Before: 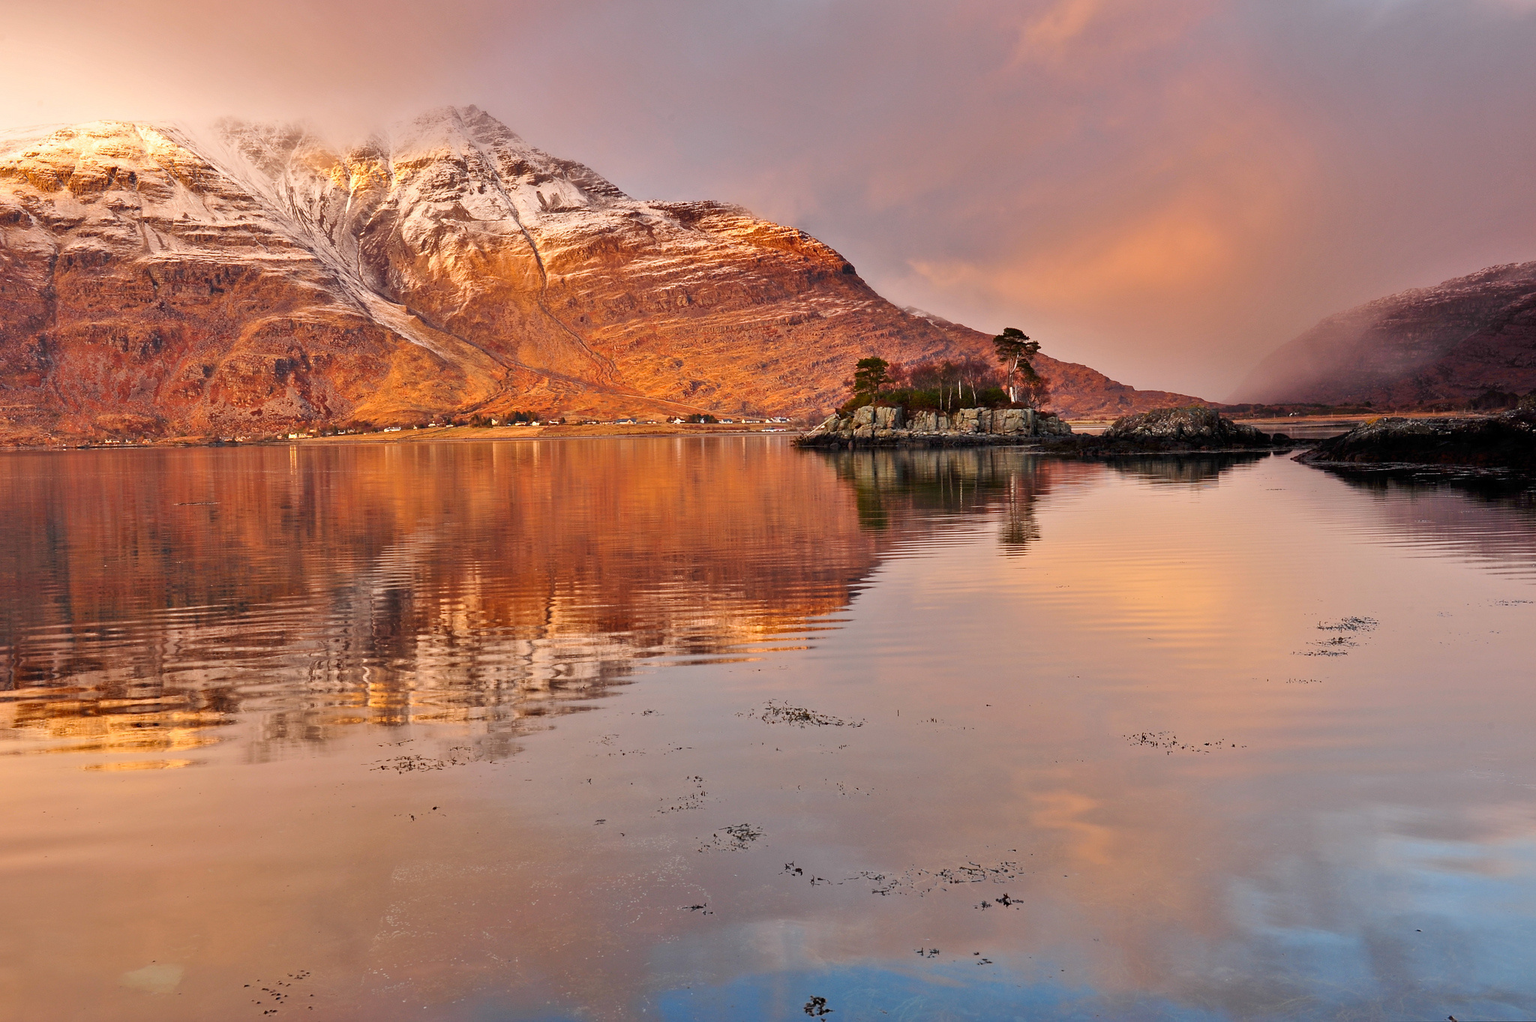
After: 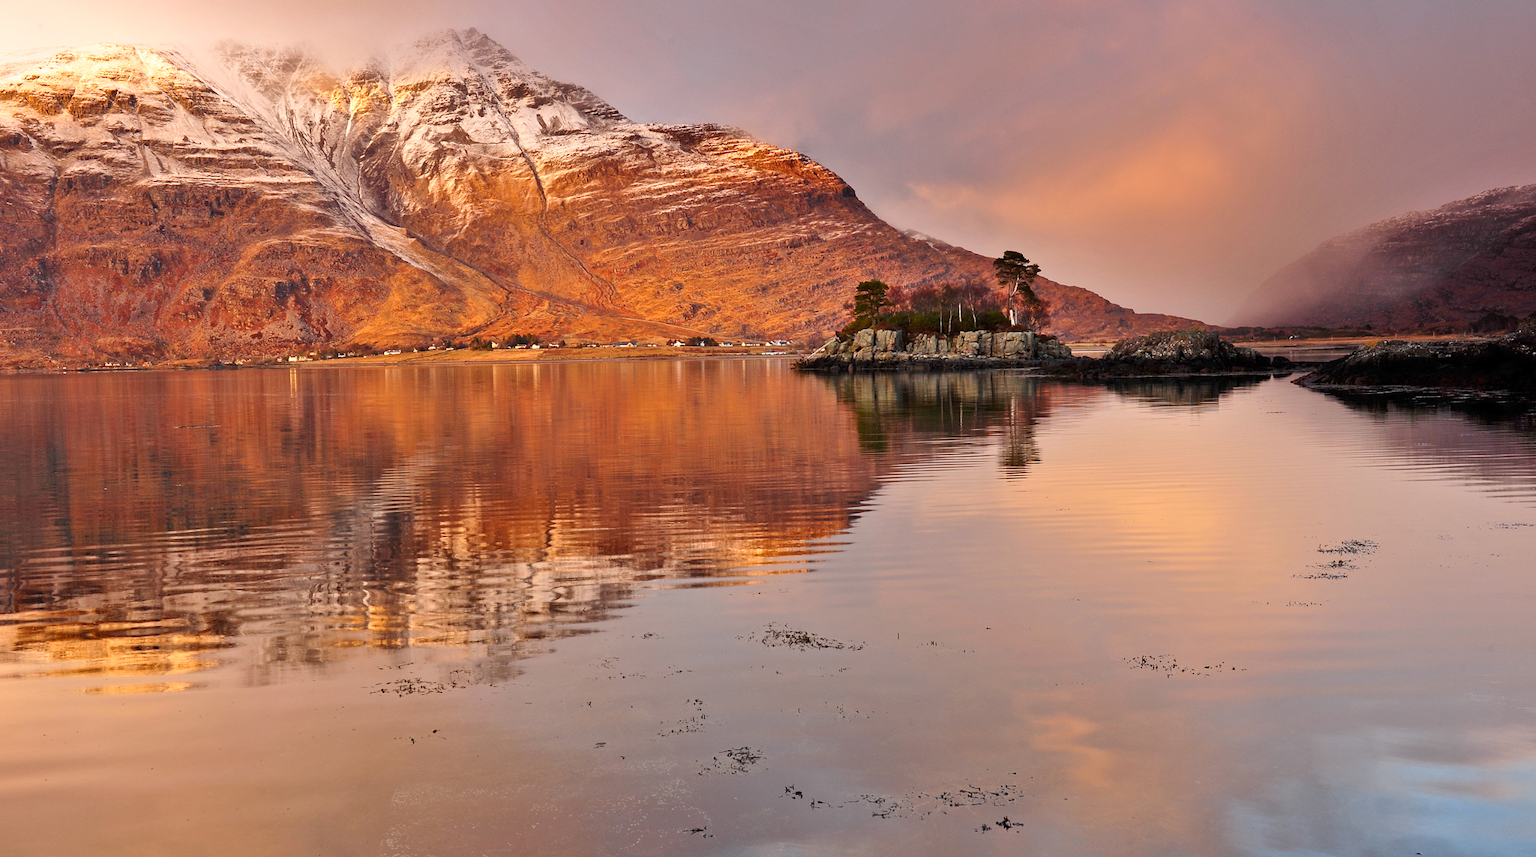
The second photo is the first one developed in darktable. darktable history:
crop: top 7.625%, bottom 8.027%
shadows and highlights: shadows 0, highlights 40
